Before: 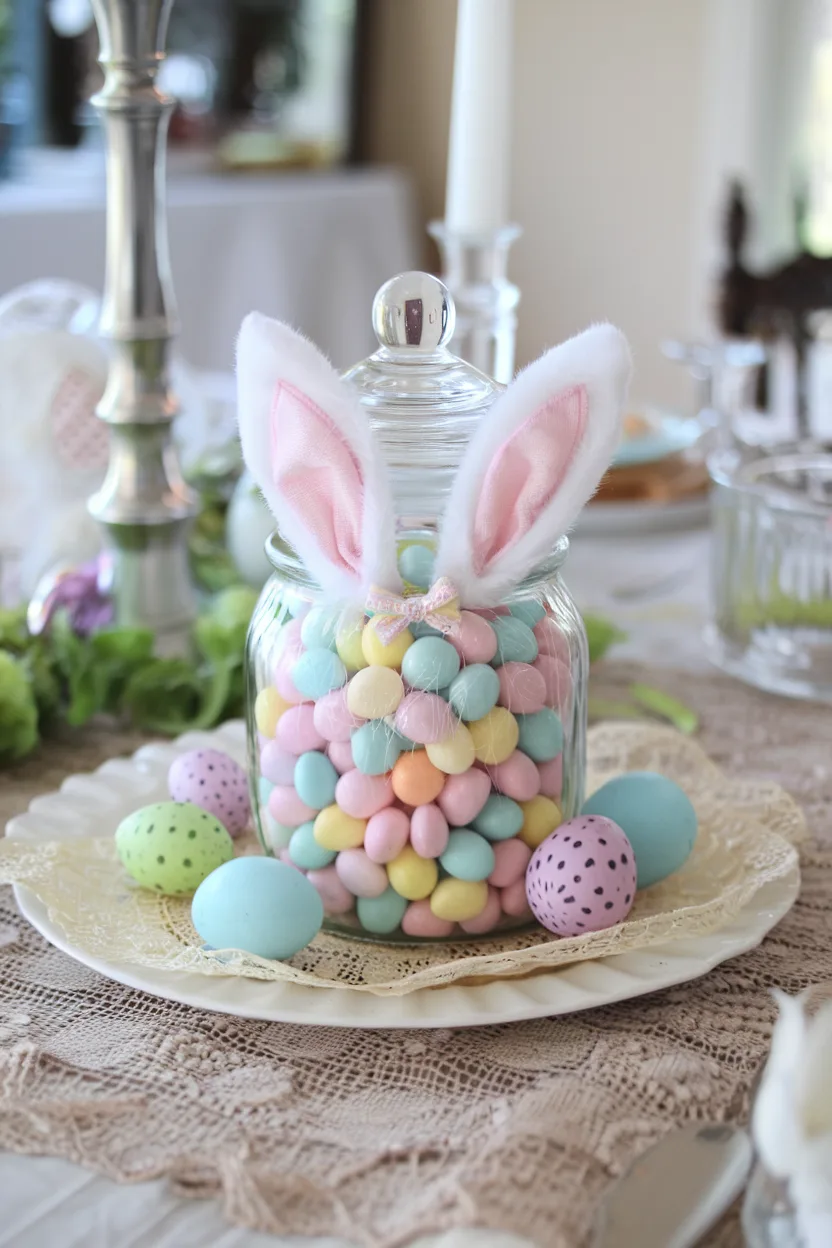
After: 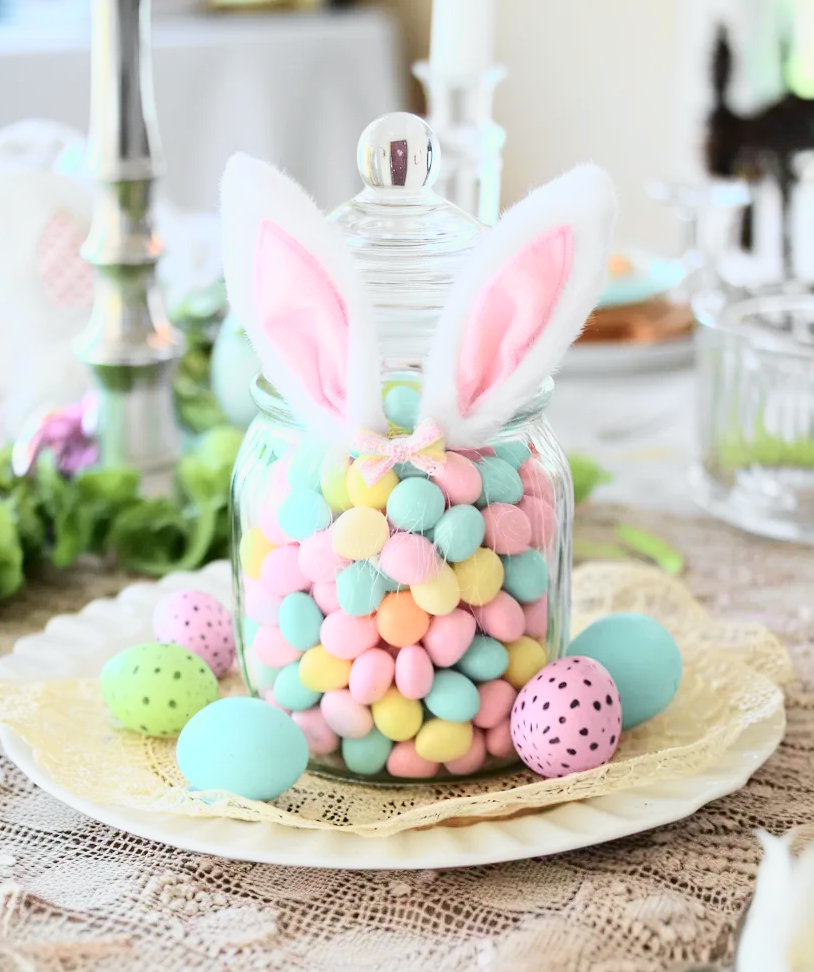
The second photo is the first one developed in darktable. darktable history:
crop and rotate: left 1.814%, top 12.818%, right 0.25%, bottom 9.225%
tone curve: curves: ch0 [(0, 0) (0.131, 0.094) (0.326, 0.386) (0.481, 0.623) (0.593, 0.764) (0.812, 0.933) (1, 0.974)]; ch1 [(0, 0) (0.366, 0.367) (0.475, 0.453) (0.494, 0.493) (0.504, 0.497) (0.553, 0.584) (1, 1)]; ch2 [(0, 0) (0.333, 0.346) (0.375, 0.375) (0.424, 0.43) (0.476, 0.492) (0.502, 0.503) (0.533, 0.556) (0.566, 0.599) (0.614, 0.653) (1, 1)], color space Lab, independent channels, preserve colors none
